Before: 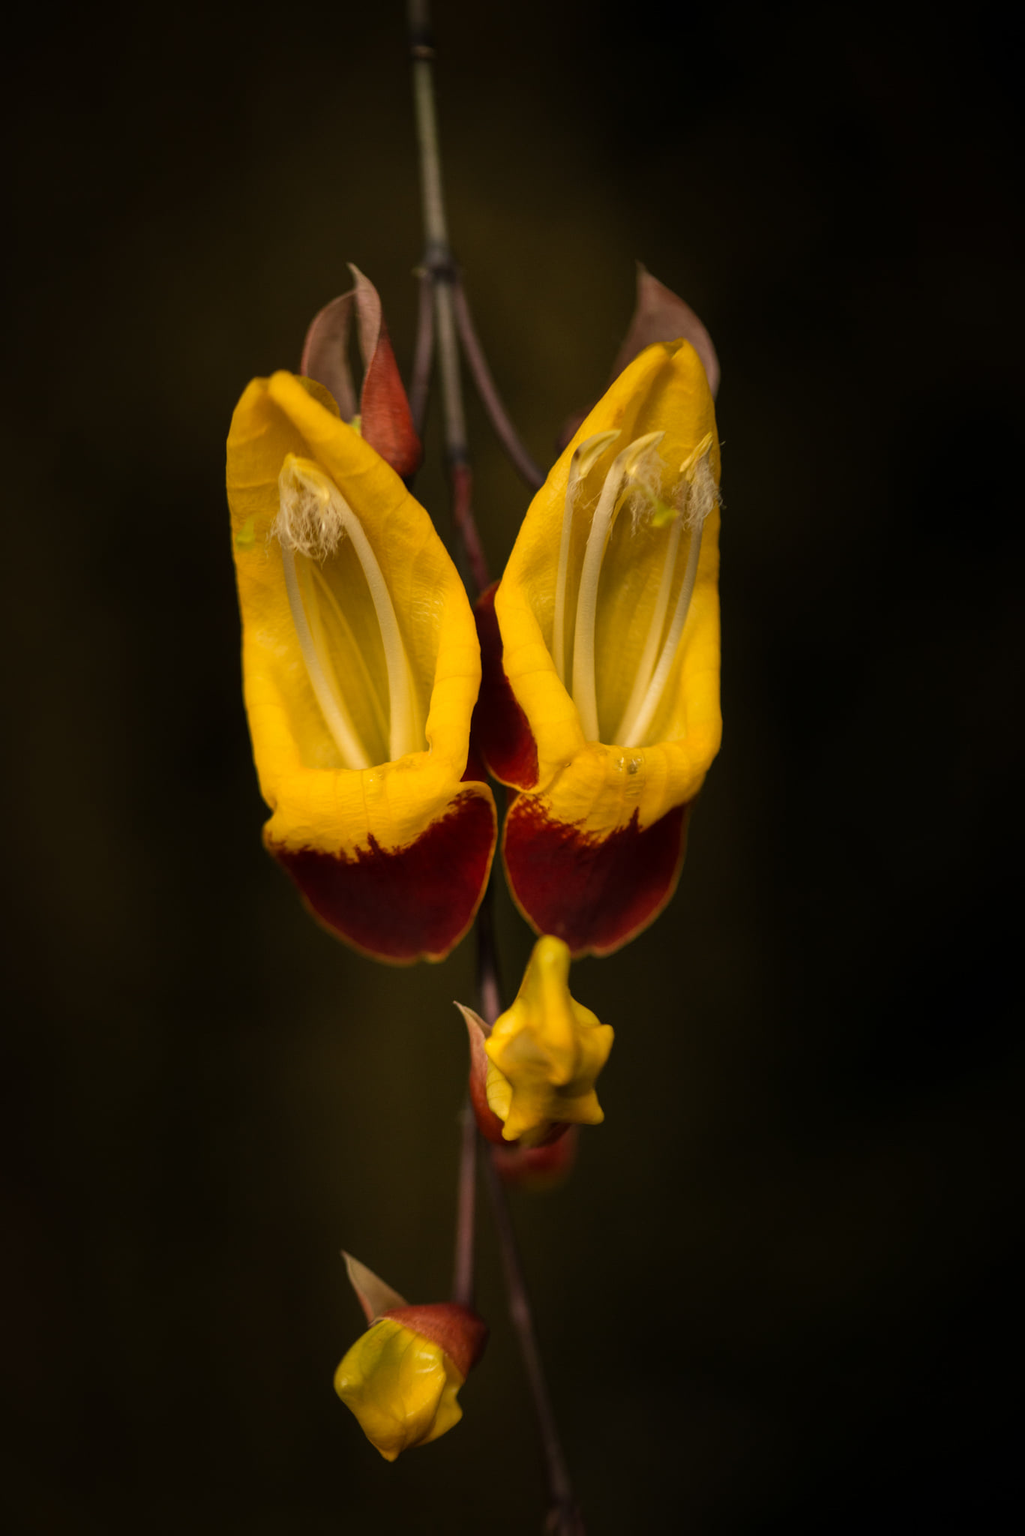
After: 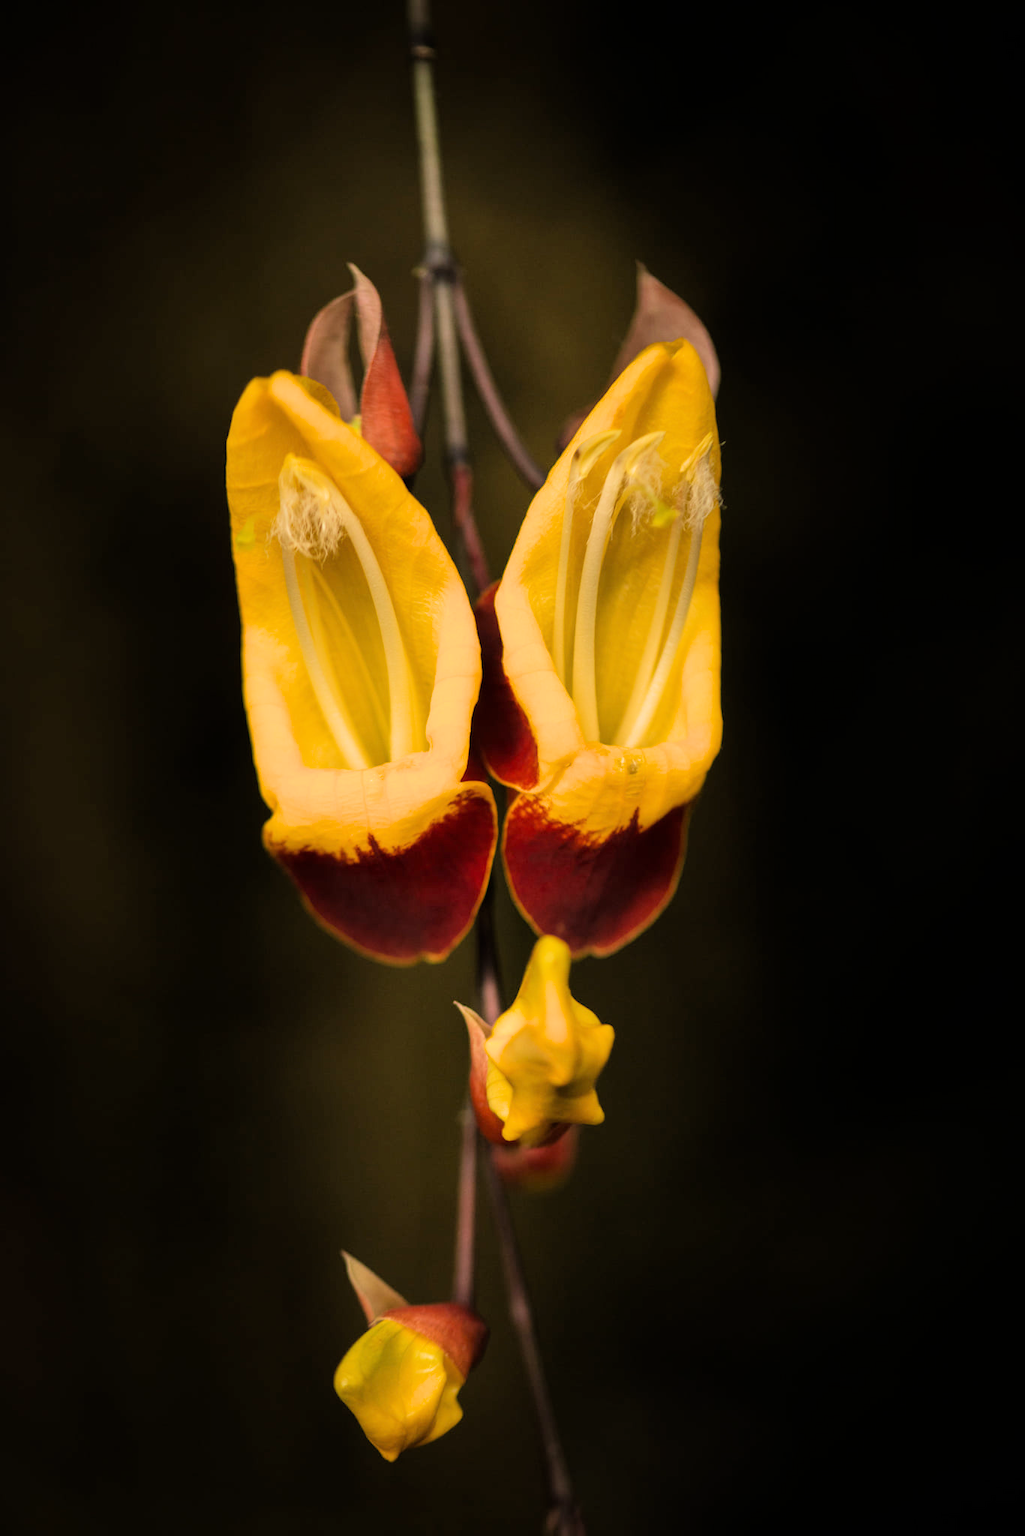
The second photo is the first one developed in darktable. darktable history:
filmic rgb: black relative exposure -7.65 EV, white relative exposure 4.56 EV, hardness 3.61, color science v6 (2022)
exposure: black level correction 0, exposure 1.125 EV, compensate exposure bias true, compensate highlight preservation false
